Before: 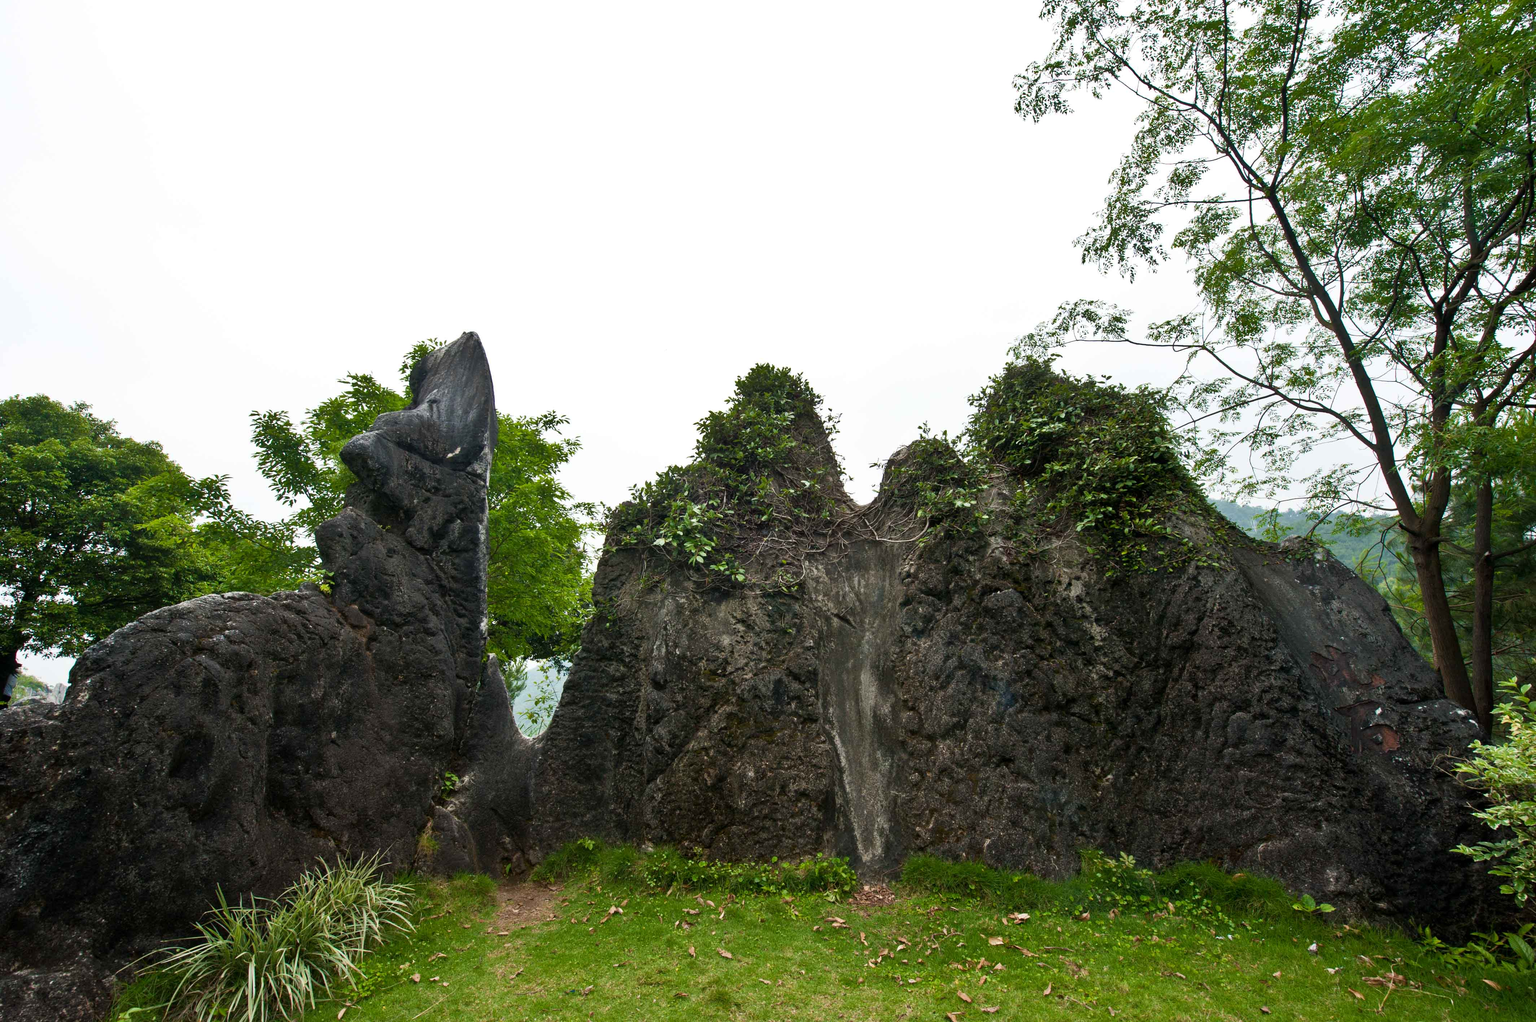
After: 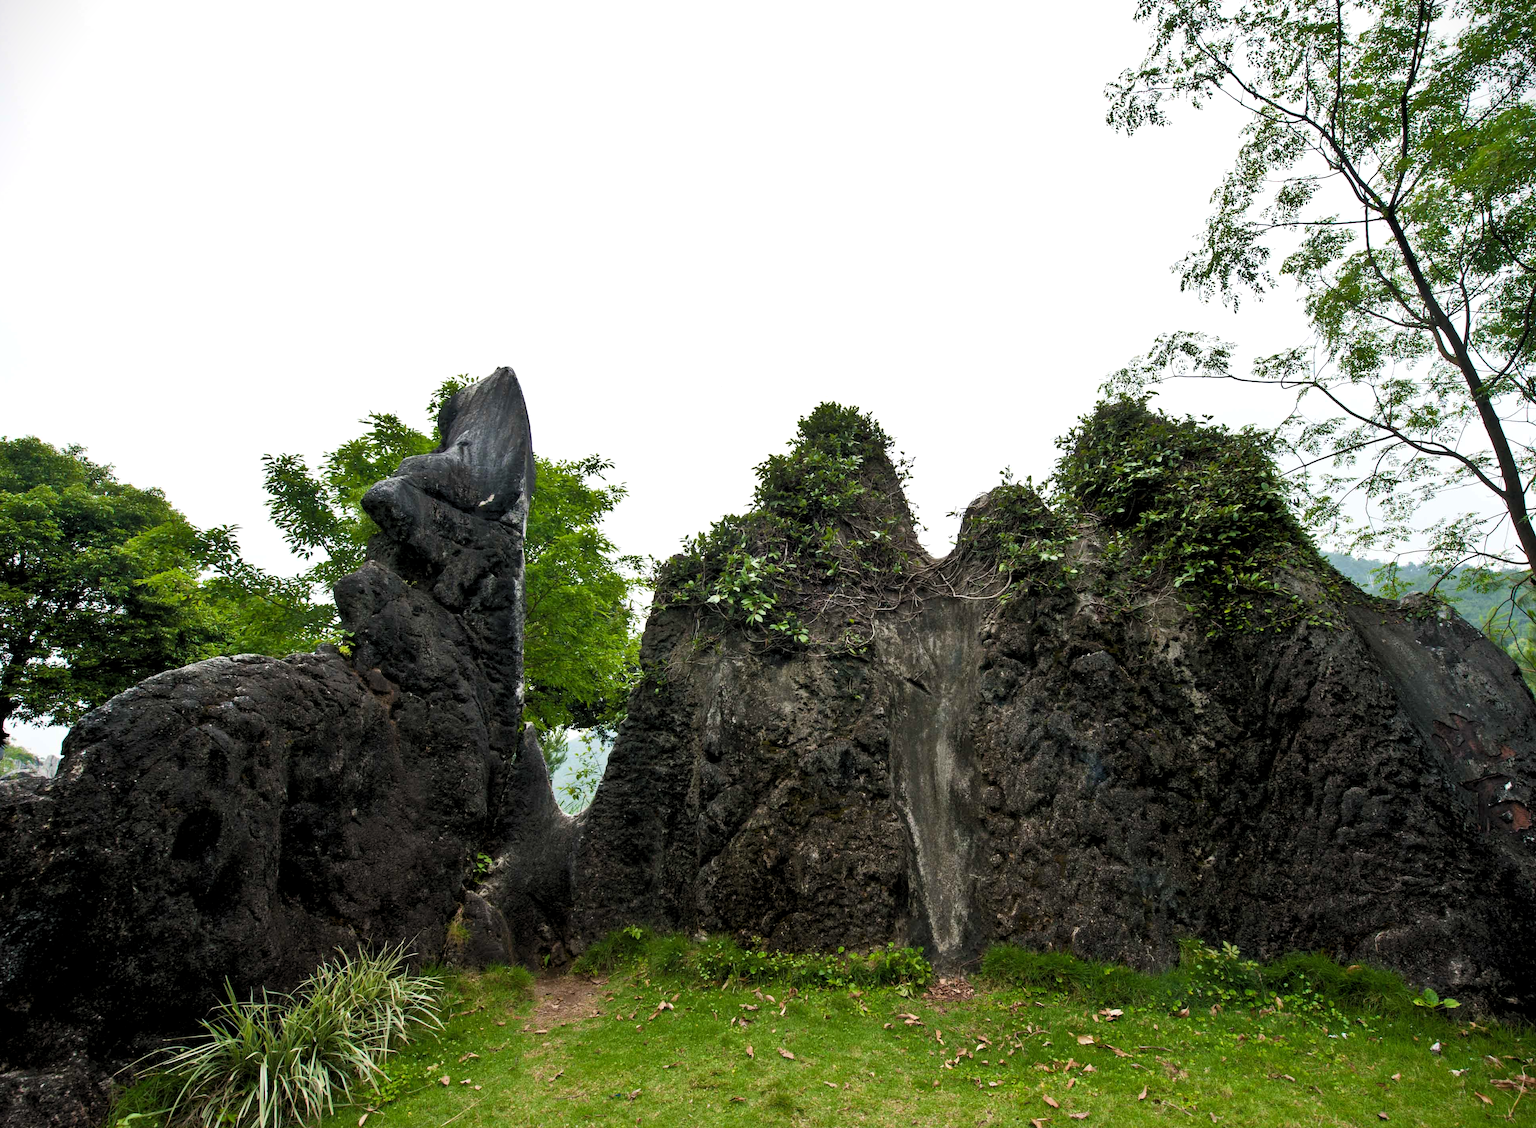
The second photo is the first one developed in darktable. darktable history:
vignetting: fall-off start 99.94%, saturation 0.002, center (-0.014, 0), dithering 16-bit output
levels: levels [0.073, 0.497, 0.972]
crop and rotate: left 0.885%, right 8.571%
